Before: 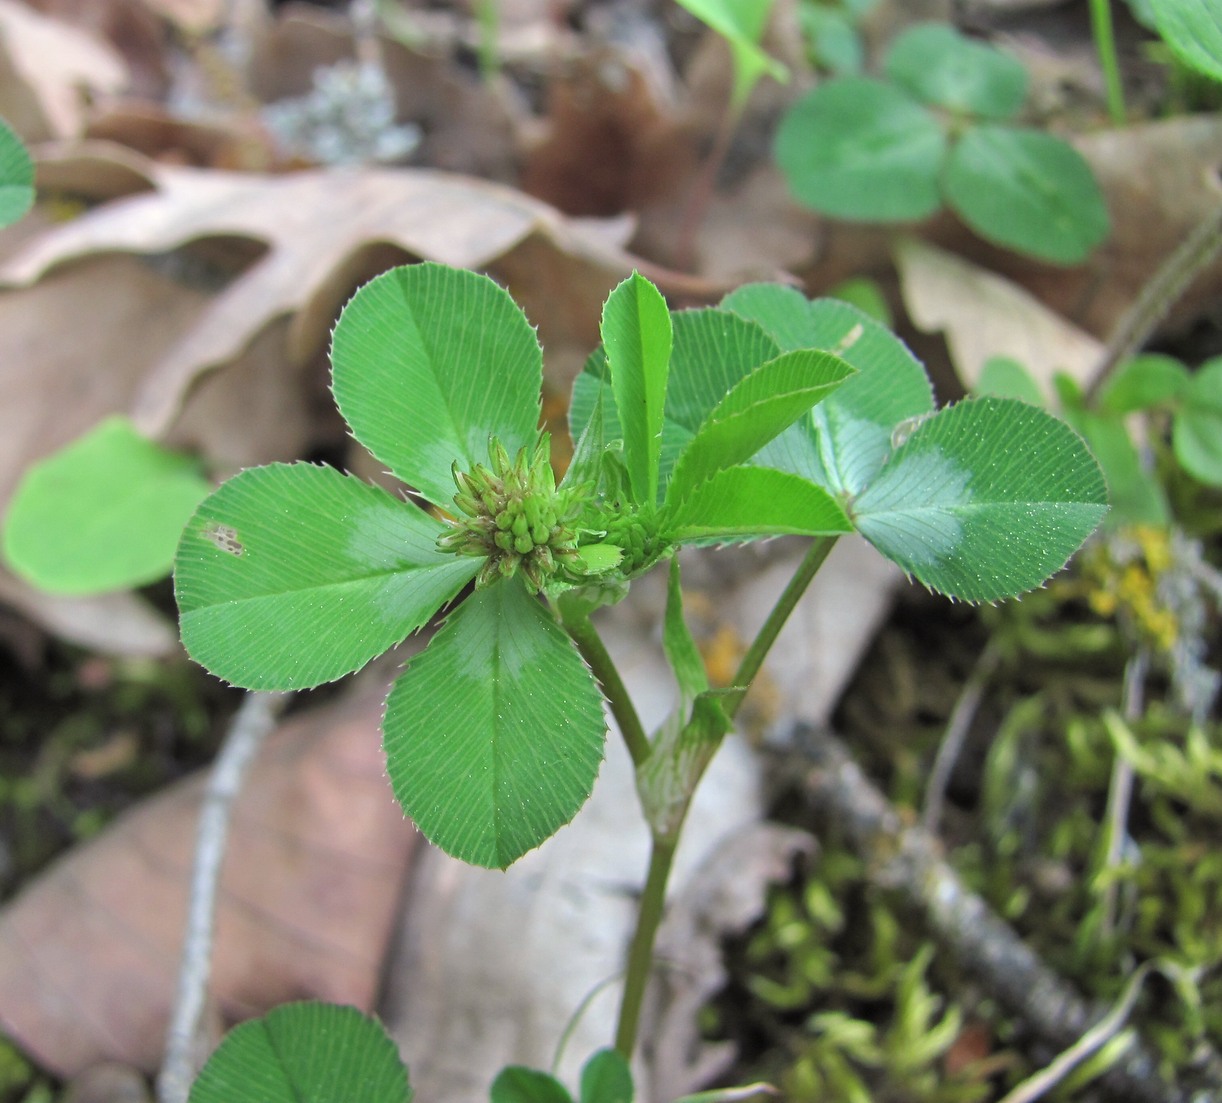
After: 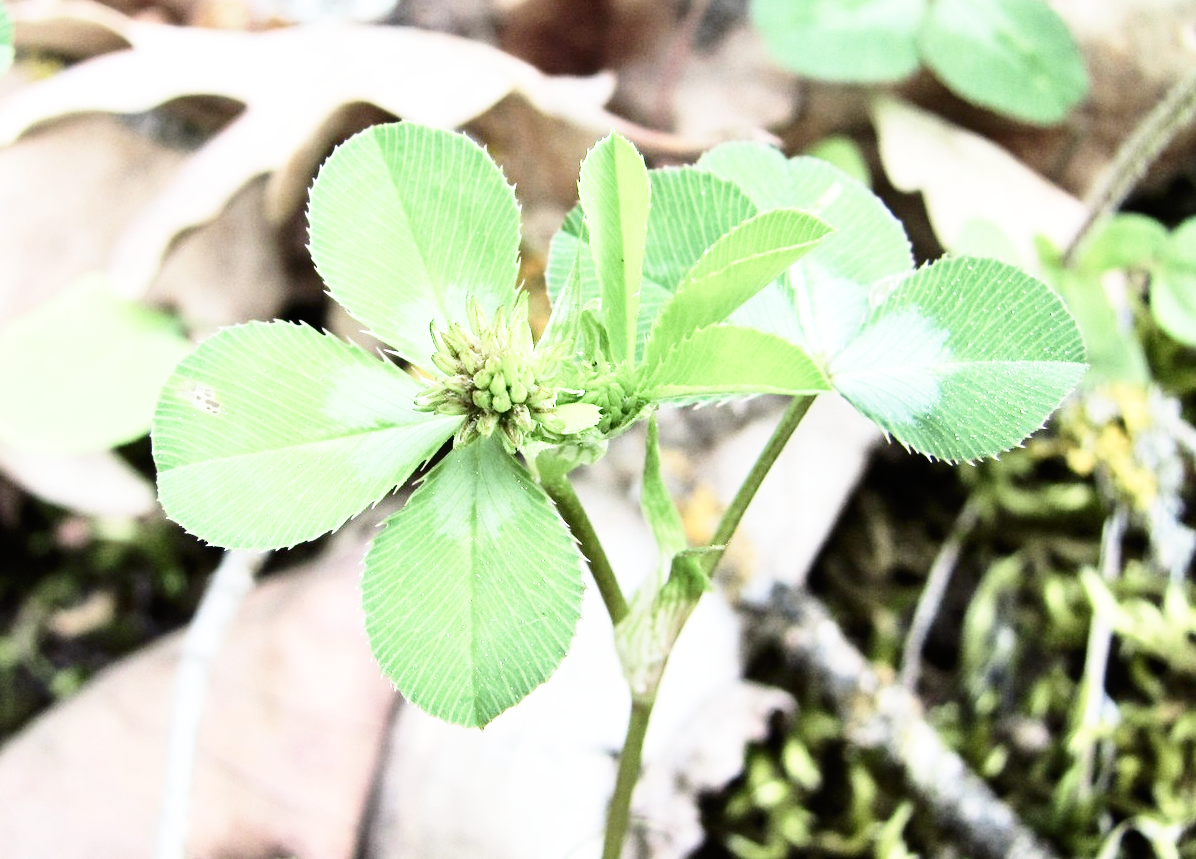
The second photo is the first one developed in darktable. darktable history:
base curve: curves: ch0 [(0, 0) (0.012, 0.01) (0.073, 0.168) (0.31, 0.711) (0.645, 0.957) (1, 1)], preserve colors none
color balance rgb: shadows lift › luminance -20%, power › hue 72.24°, highlights gain › luminance 15%, global offset › hue 171.6°, perceptual saturation grading › highlights -30%, perceptual saturation grading › shadows 20%, global vibrance 30%, contrast 10%
crop and rotate: left 1.814%, top 12.818%, right 0.25%, bottom 9.225%
contrast brightness saturation: contrast 0.25, saturation -0.31
